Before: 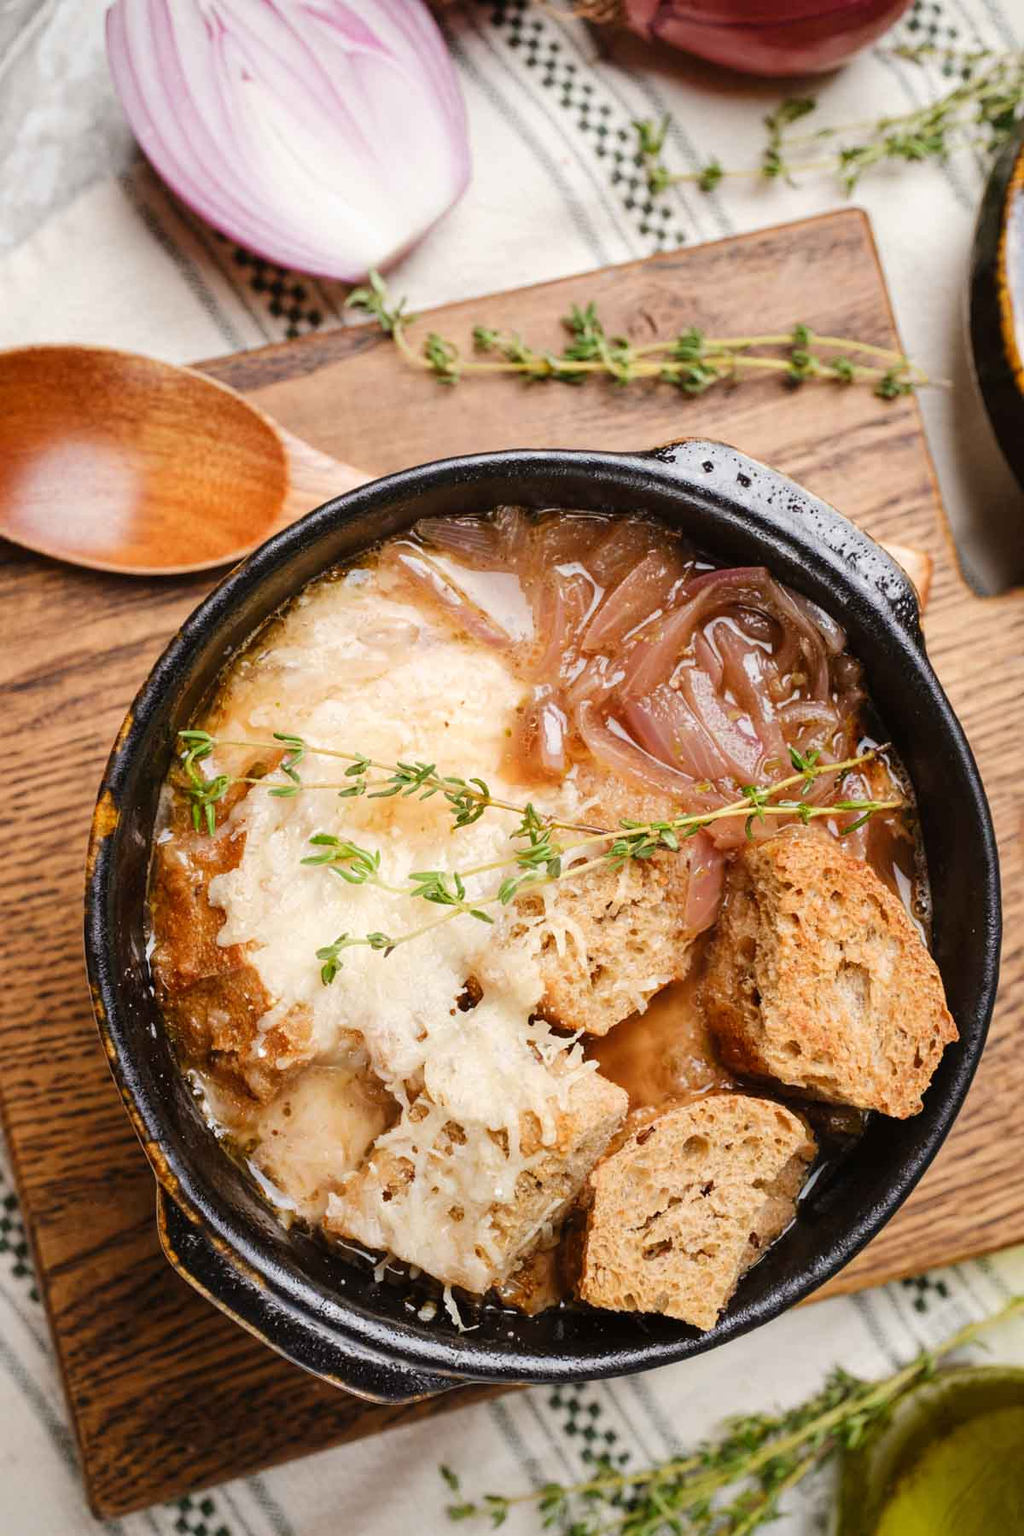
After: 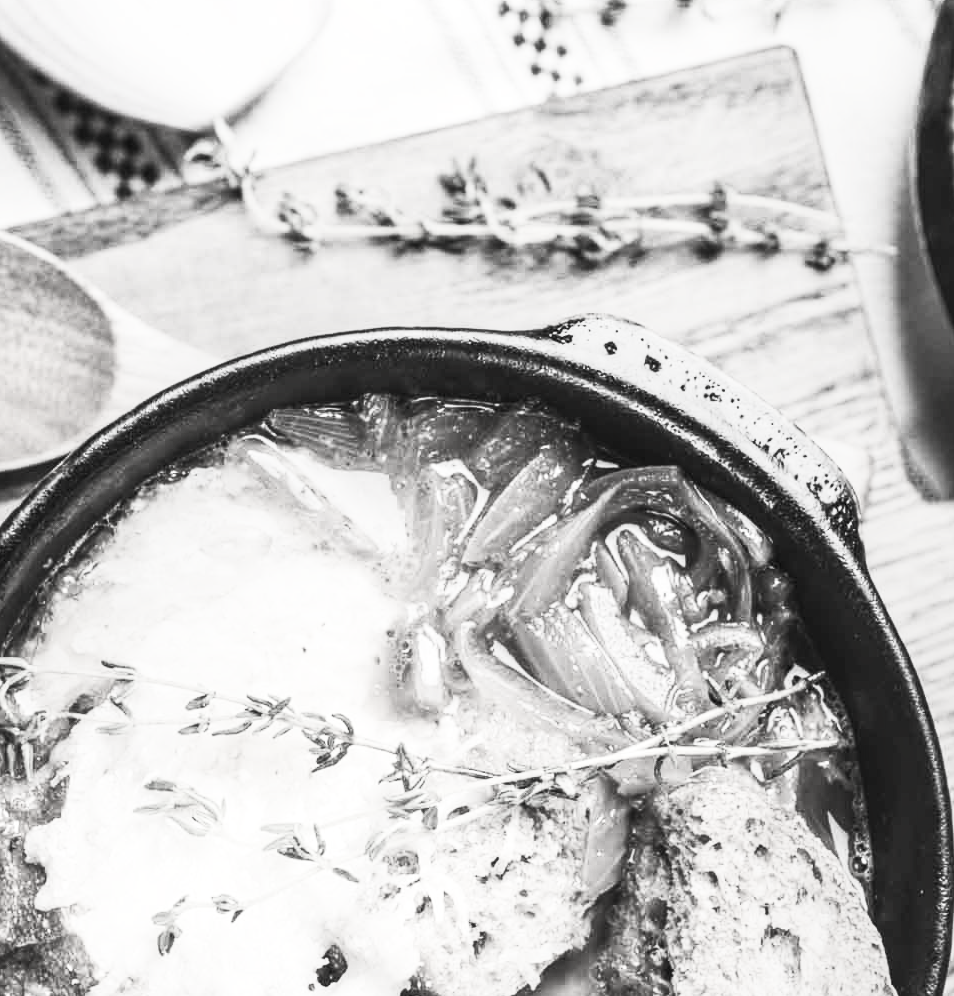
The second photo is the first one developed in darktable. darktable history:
crop: left 18.314%, top 11.097%, right 2.143%, bottom 33.53%
contrast brightness saturation: contrast 0.547, brightness 0.488, saturation -0.981
local contrast: on, module defaults
